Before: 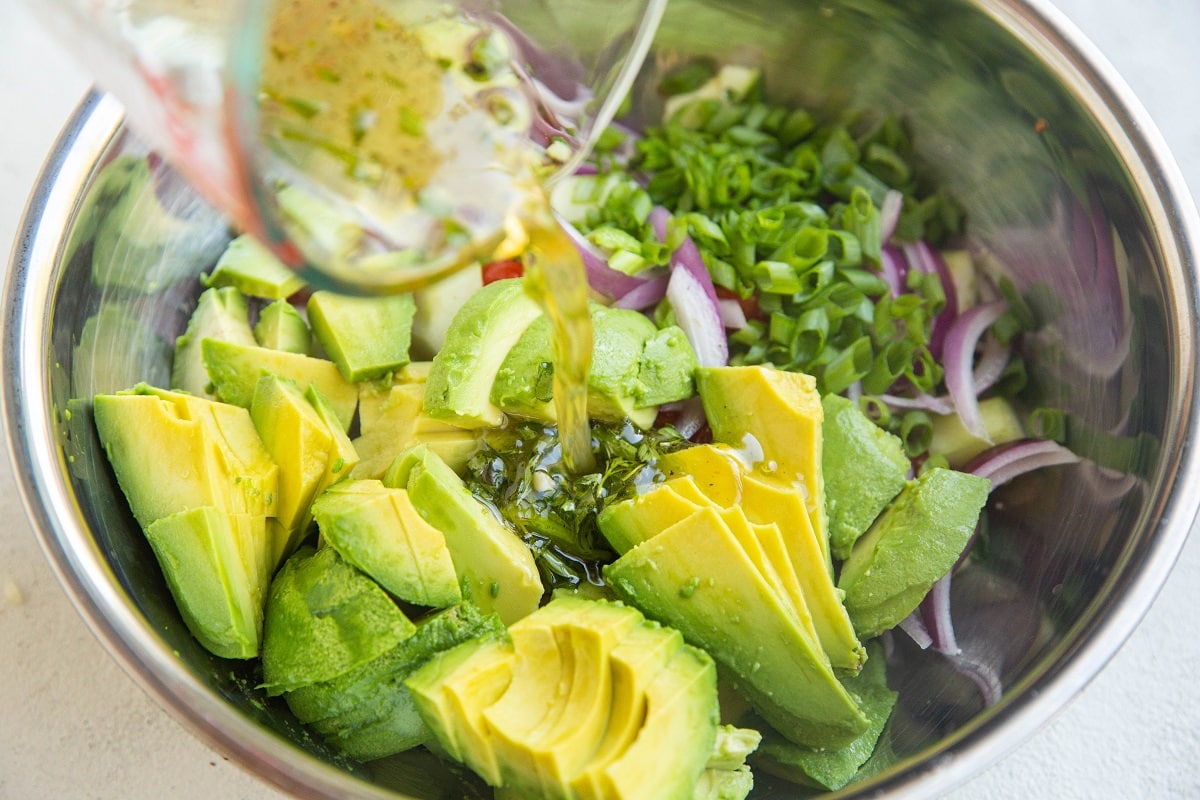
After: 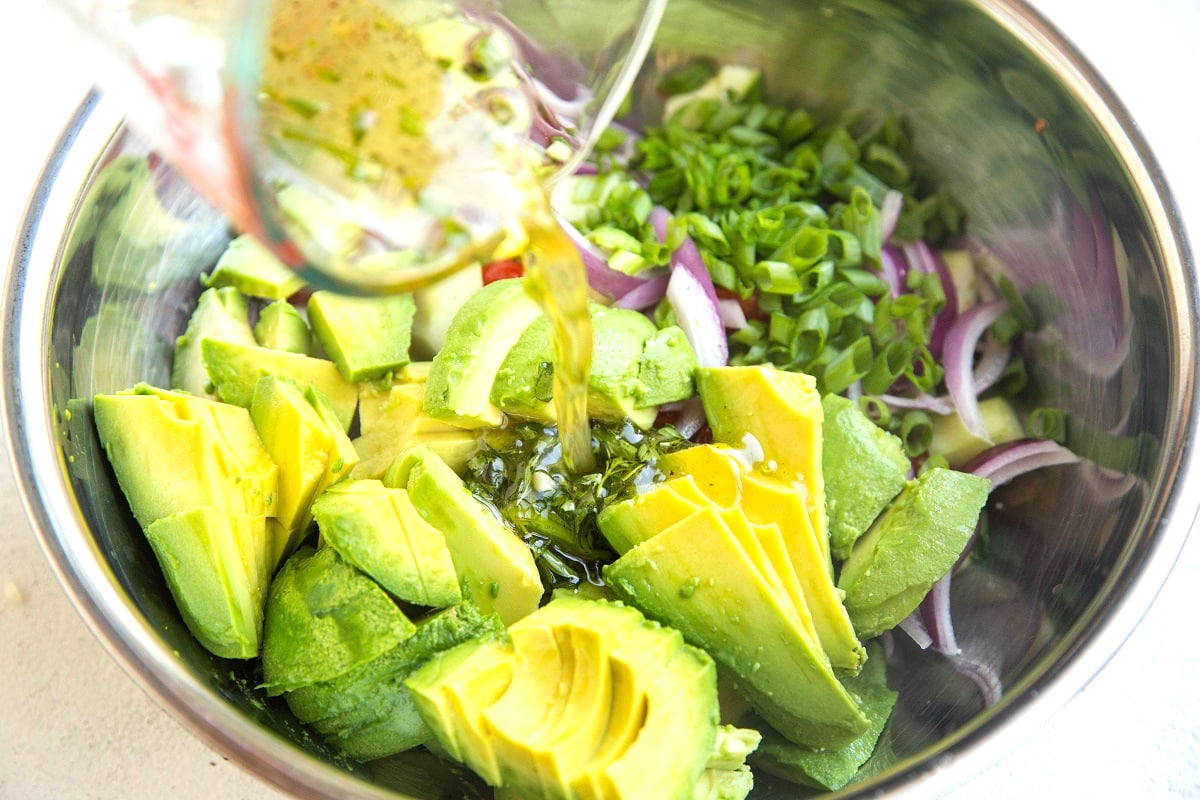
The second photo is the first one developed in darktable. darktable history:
tone equalizer: -8 EV -0.453 EV, -7 EV -0.369 EV, -6 EV -0.308 EV, -5 EV -0.253 EV, -3 EV 0.207 EV, -2 EV 0.319 EV, -1 EV 0.41 EV, +0 EV 0.441 EV
